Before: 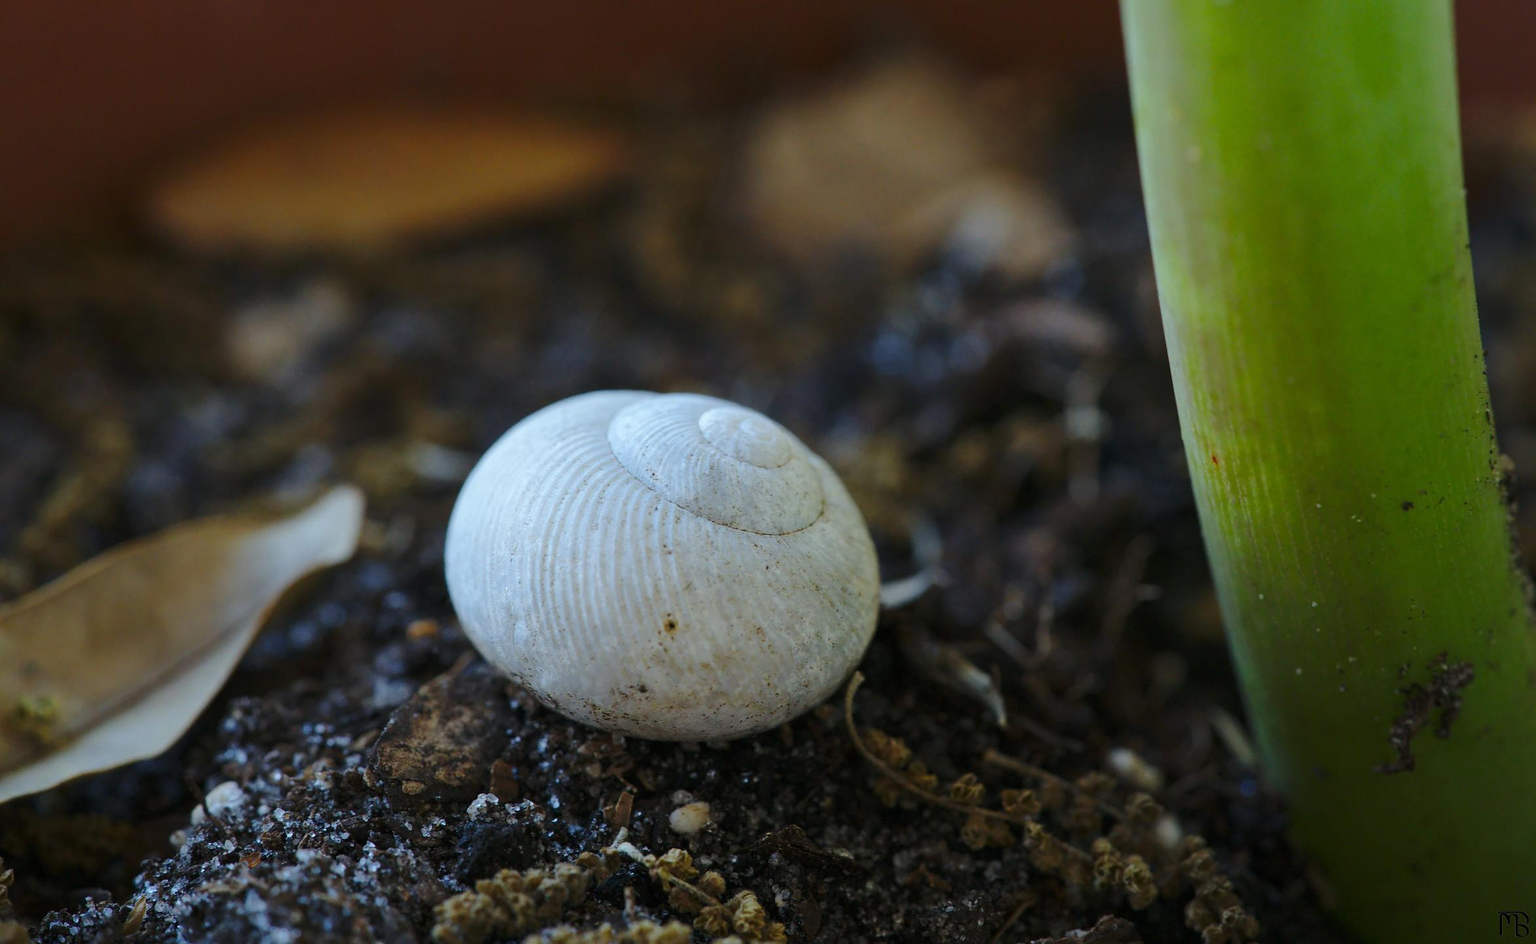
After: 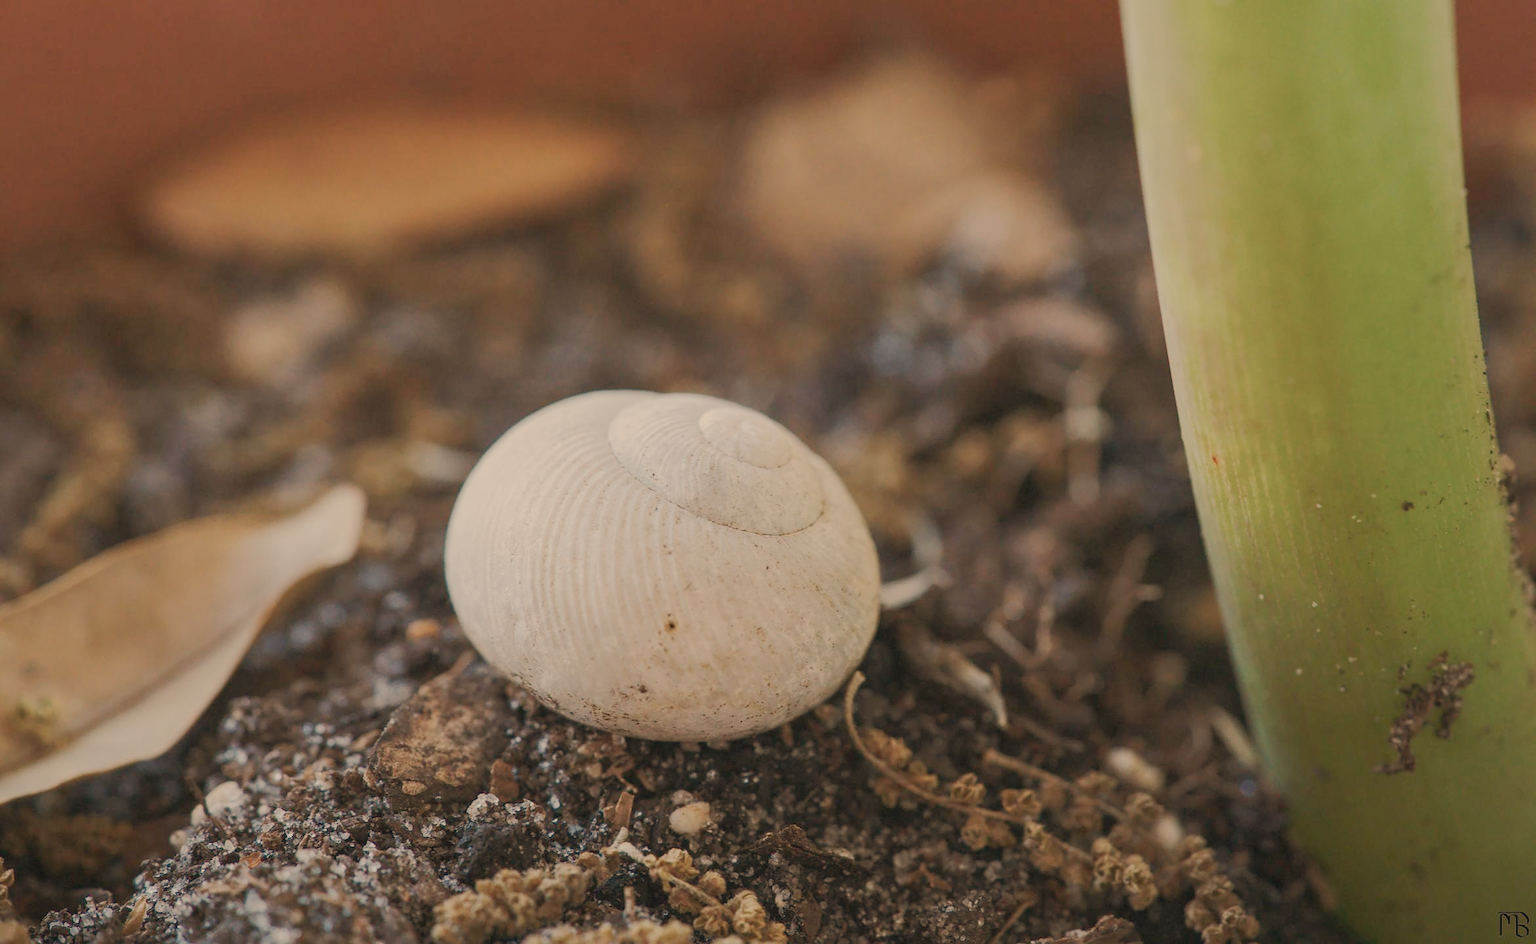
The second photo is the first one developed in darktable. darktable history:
white balance: red 1.467, blue 0.684
exposure: black level correction -0.005, exposure 1.002 EV, compensate highlight preservation false
filmic rgb: white relative exposure 8 EV, threshold 3 EV, structure ↔ texture 100%, target black luminance 0%, hardness 2.44, latitude 76.53%, contrast 0.562, shadows ↔ highlights balance 0%, preserve chrominance no, color science v4 (2020), iterations of high-quality reconstruction 10, type of noise poissonian, enable highlight reconstruction true
local contrast: detail 130%
